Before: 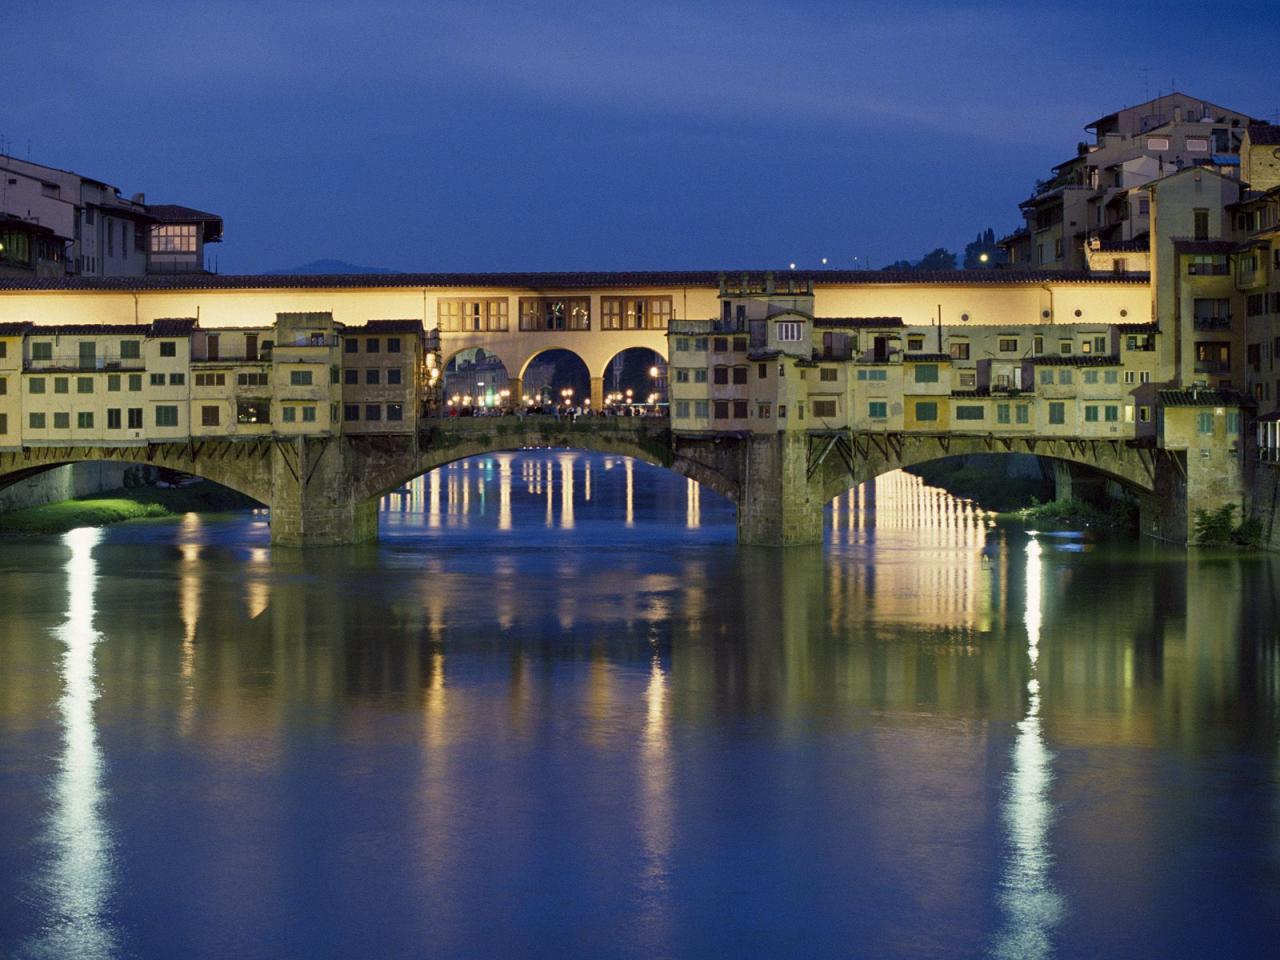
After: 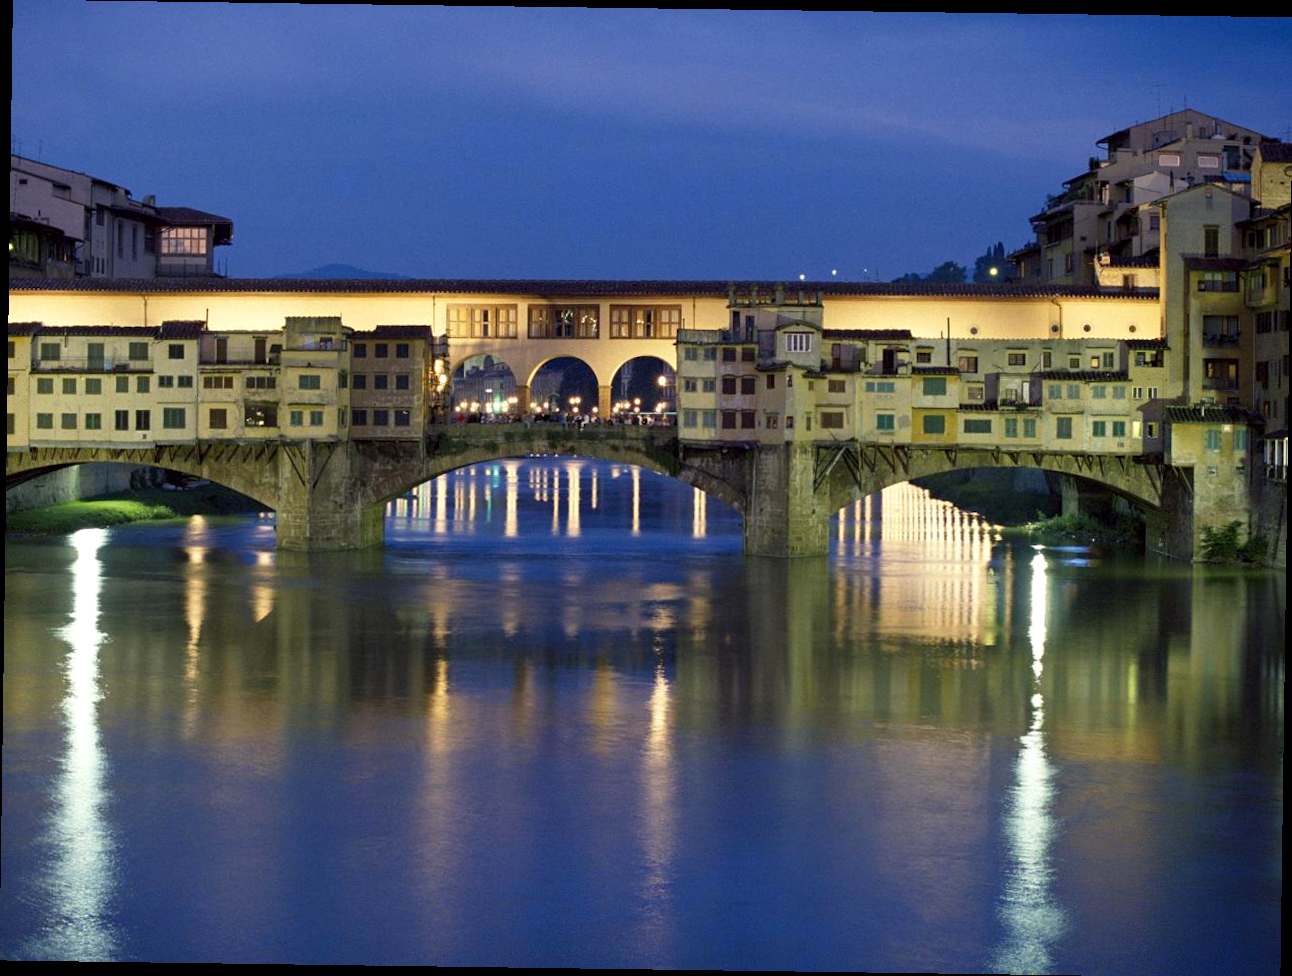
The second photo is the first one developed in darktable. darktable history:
exposure: black level correction 0.001, exposure 0.3 EV, compensate highlight preservation false
rotate and perspective: rotation 0.8°, automatic cropping off
